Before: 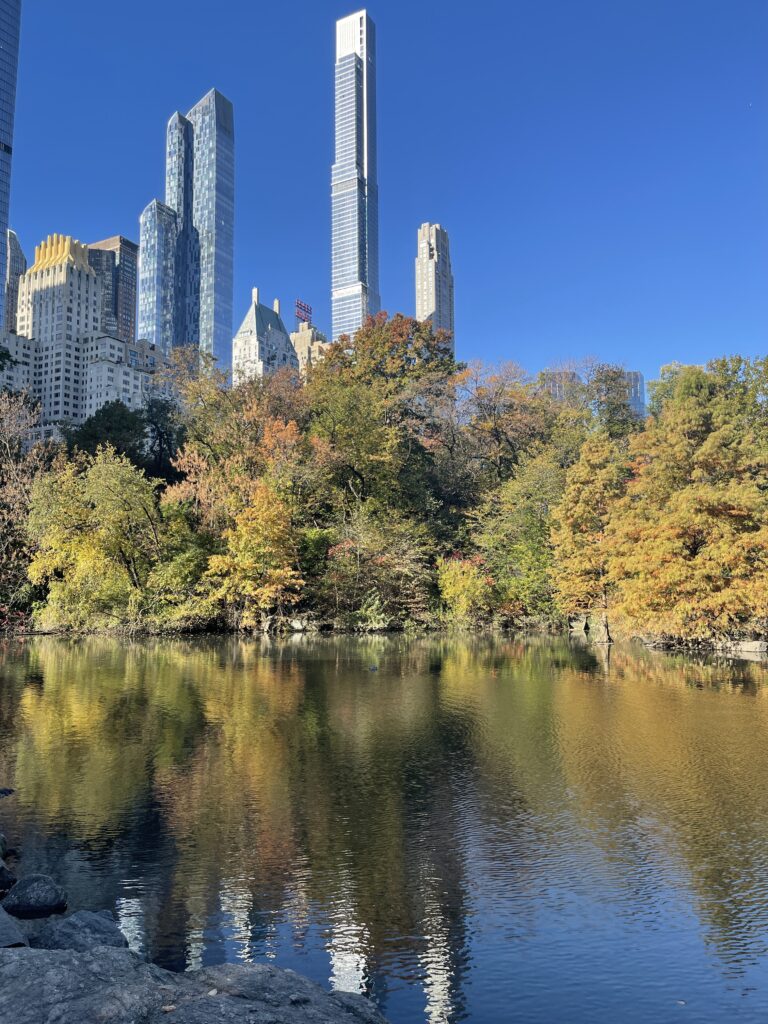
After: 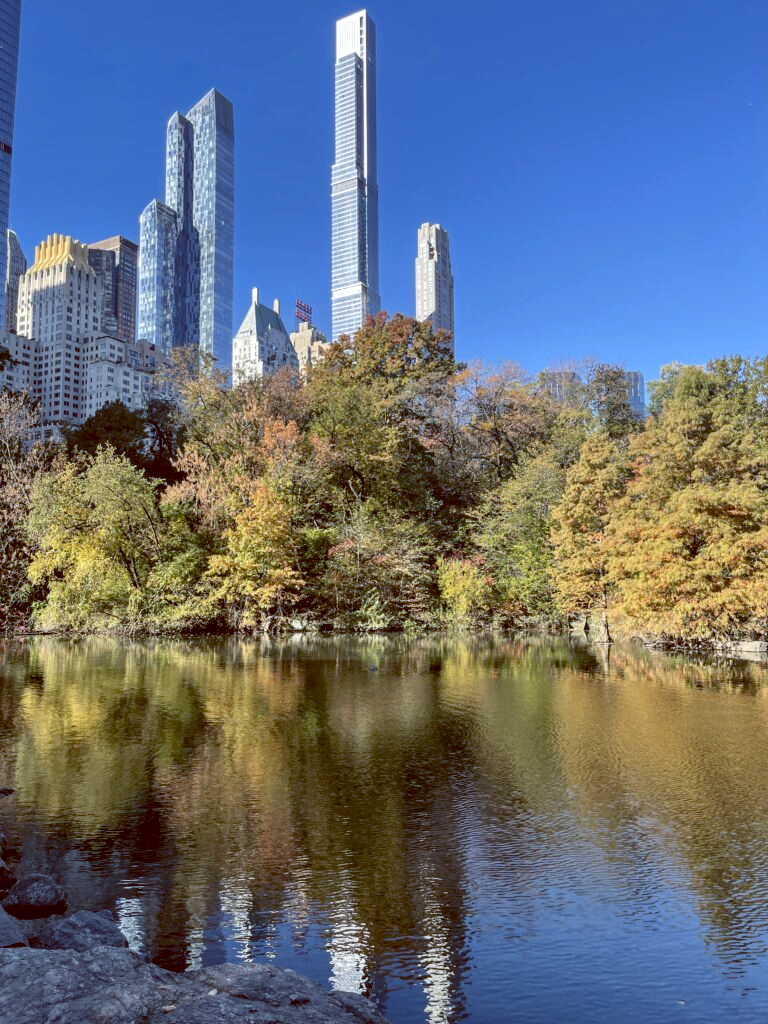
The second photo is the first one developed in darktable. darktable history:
color balance: lift [1, 1.015, 1.004, 0.985], gamma [1, 0.958, 0.971, 1.042], gain [1, 0.956, 0.977, 1.044]
local contrast: on, module defaults
